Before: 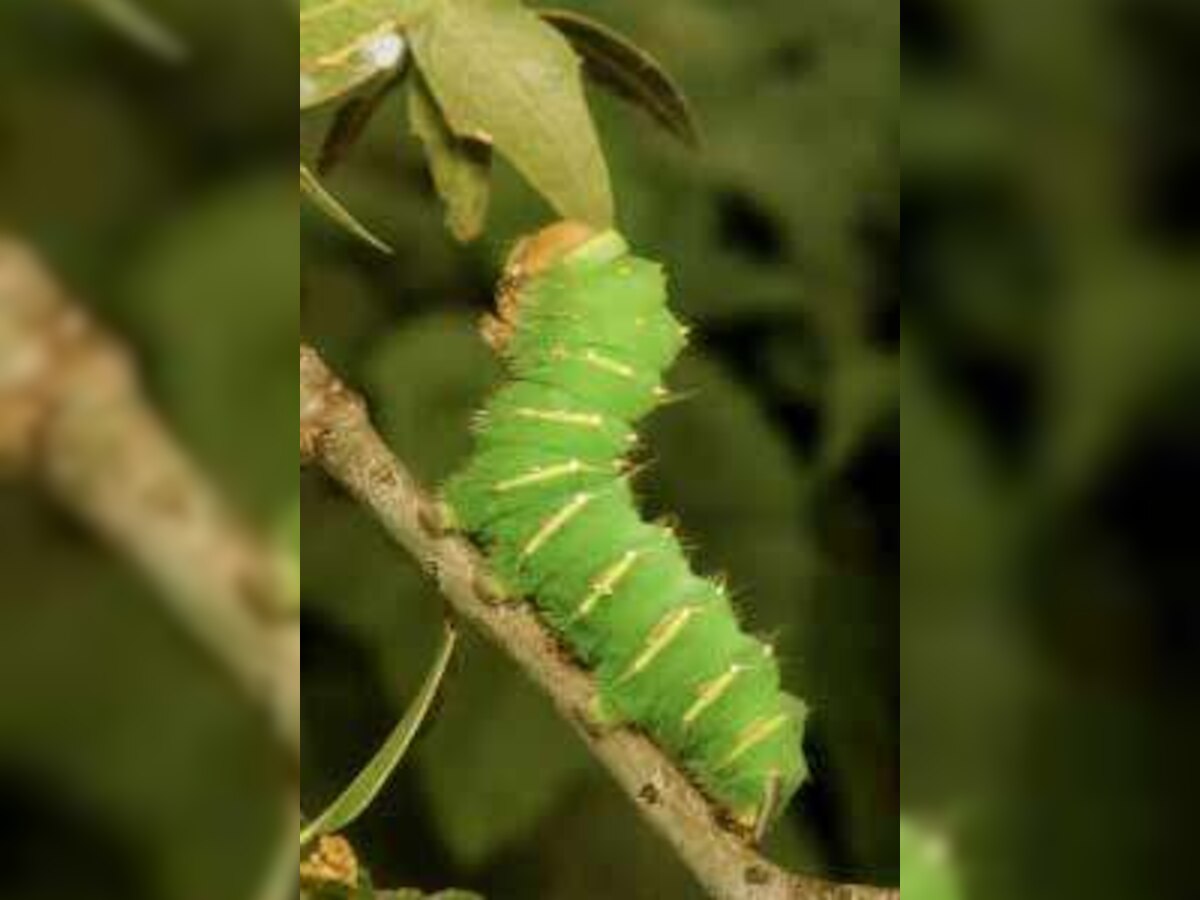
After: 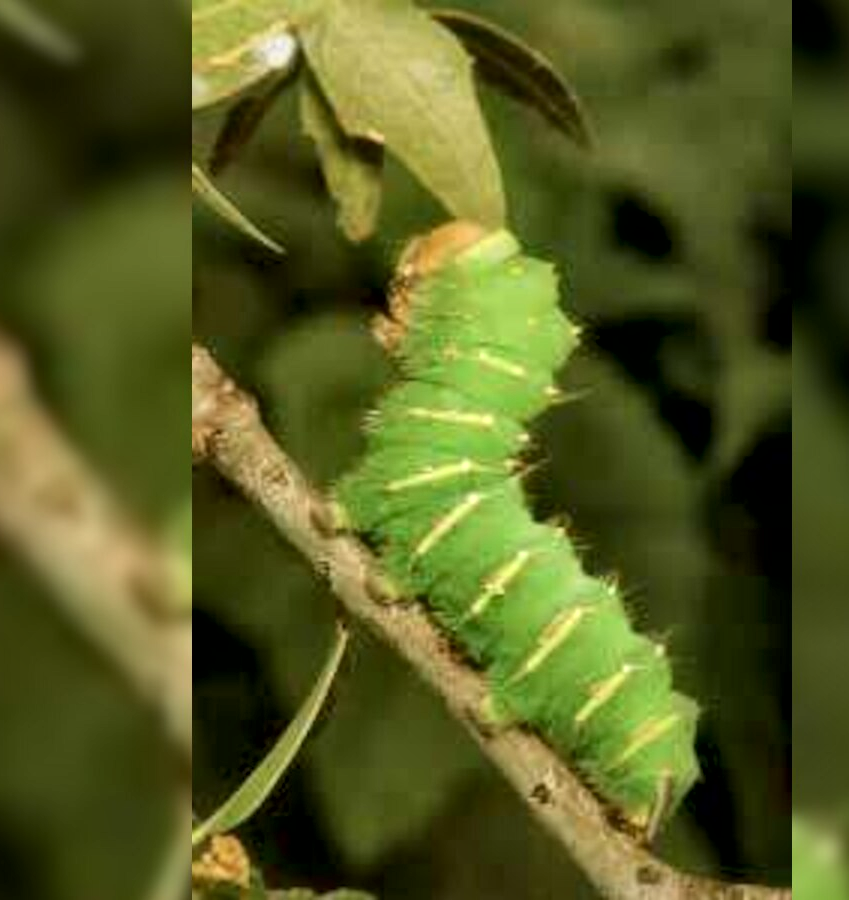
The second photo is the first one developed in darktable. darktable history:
crop and rotate: left 9.061%, right 20.142%
local contrast: mode bilateral grid, contrast 25, coarseness 60, detail 151%, midtone range 0.2
